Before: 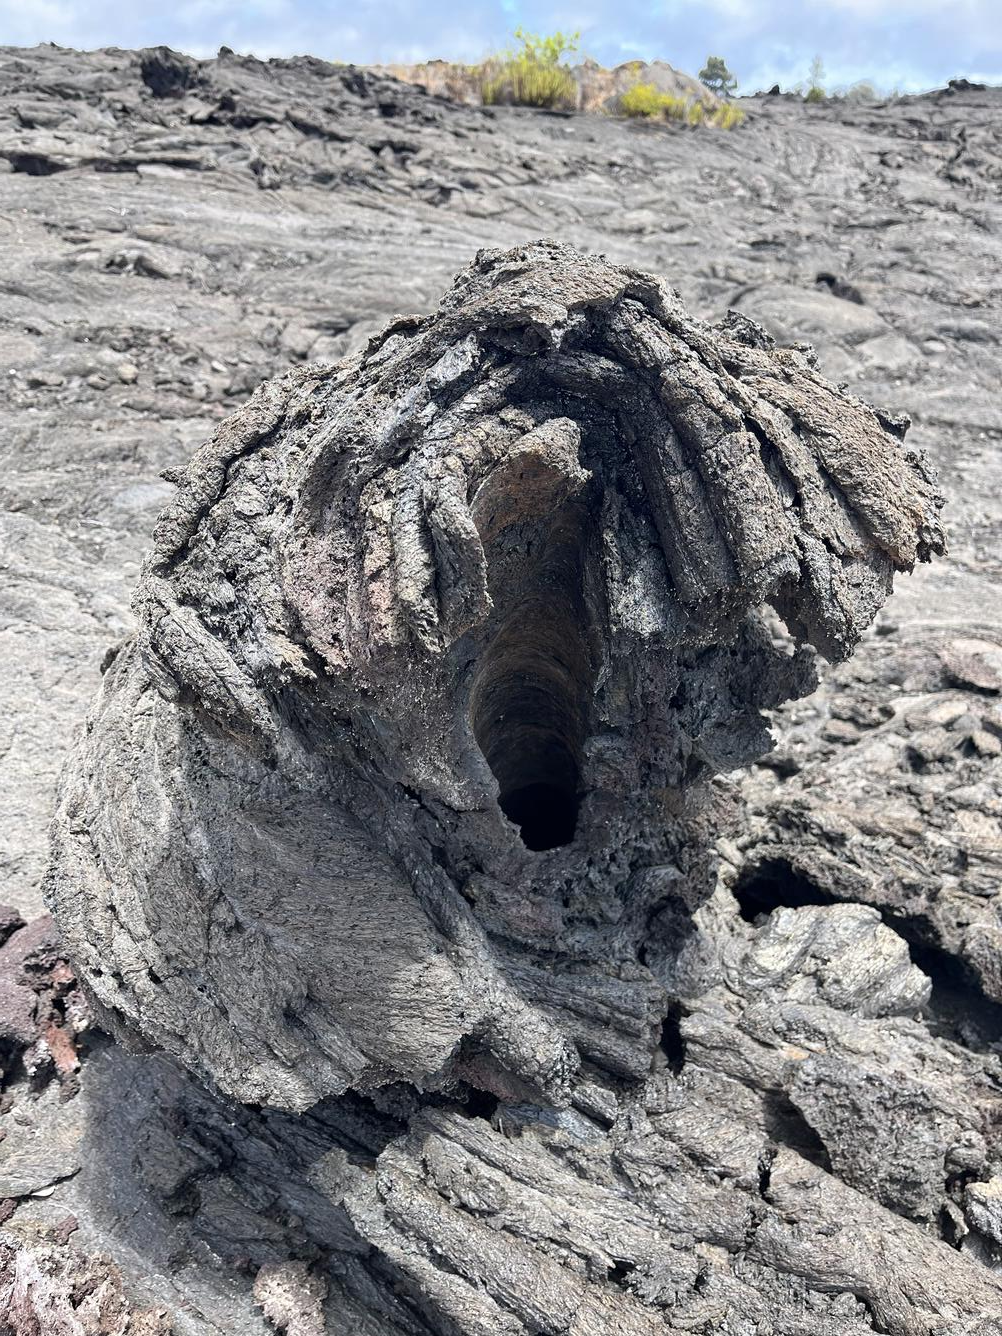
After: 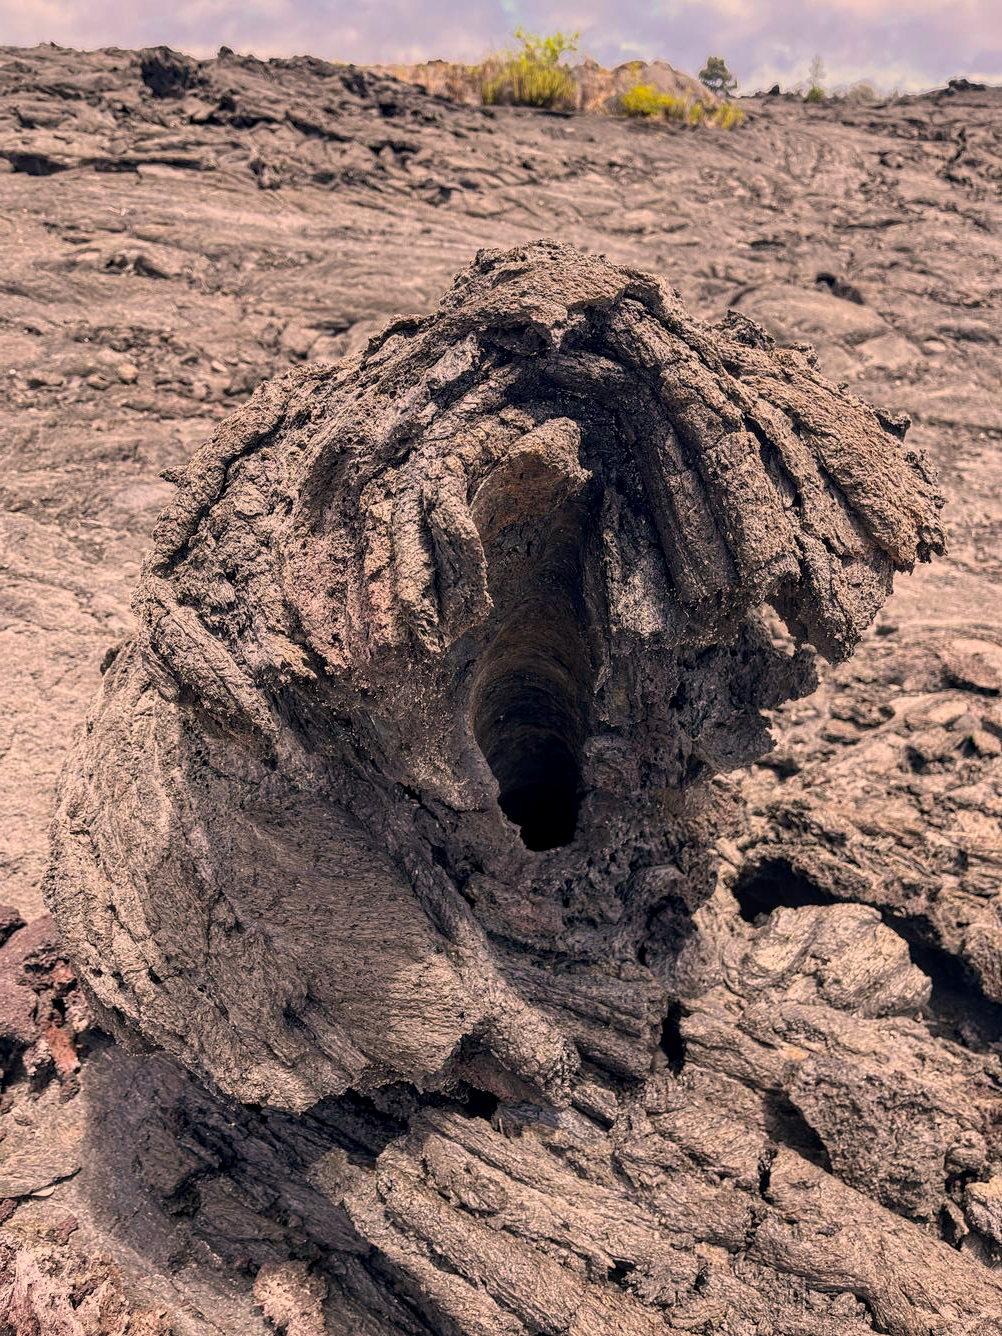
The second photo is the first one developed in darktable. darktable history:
local contrast: on, module defaults
exposure: exposure -0.41 EV, compensate highlight preservation false
color correction: highlights a* 17.83, highlights b* 18.68
